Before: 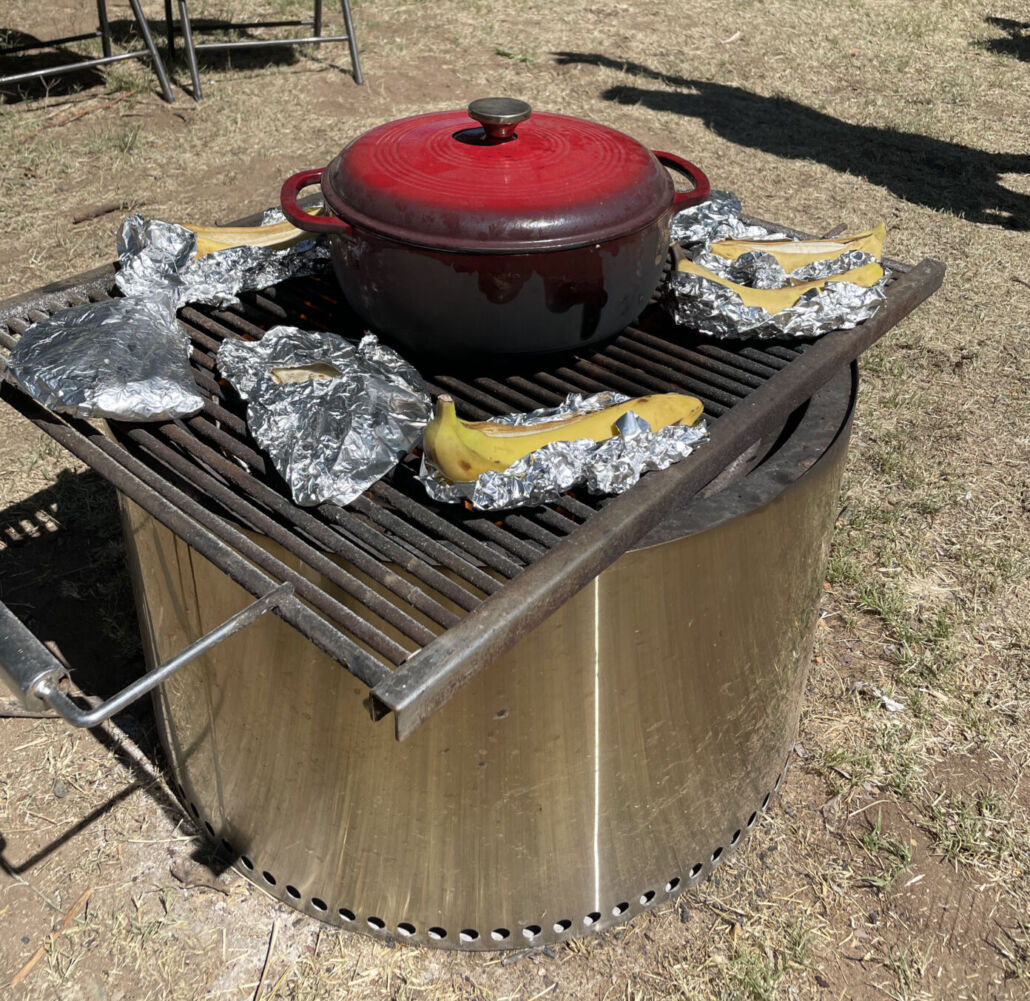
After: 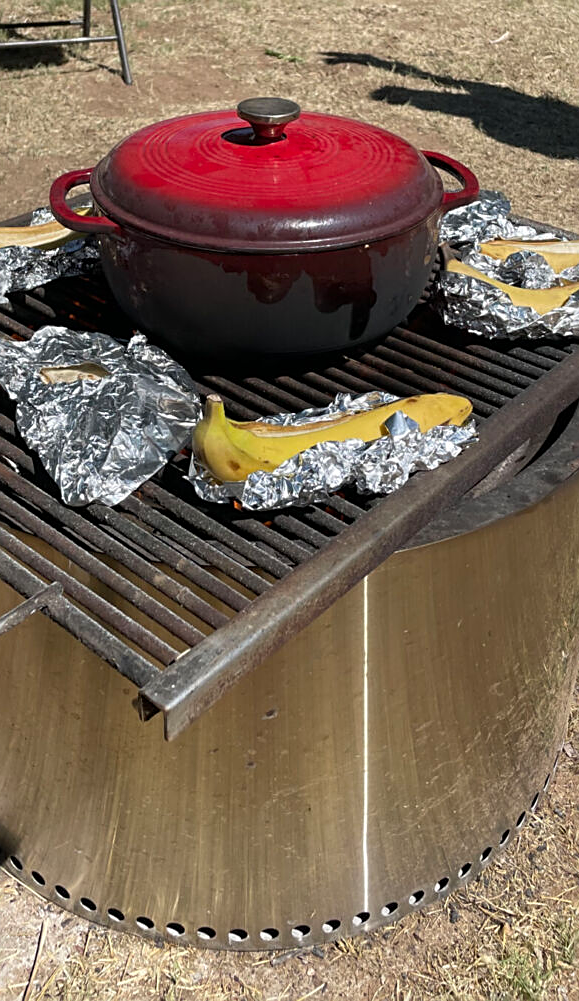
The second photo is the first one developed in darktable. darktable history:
crop and rotate: left 22.474%, right 21.26%
sharpen: on, module defaults
